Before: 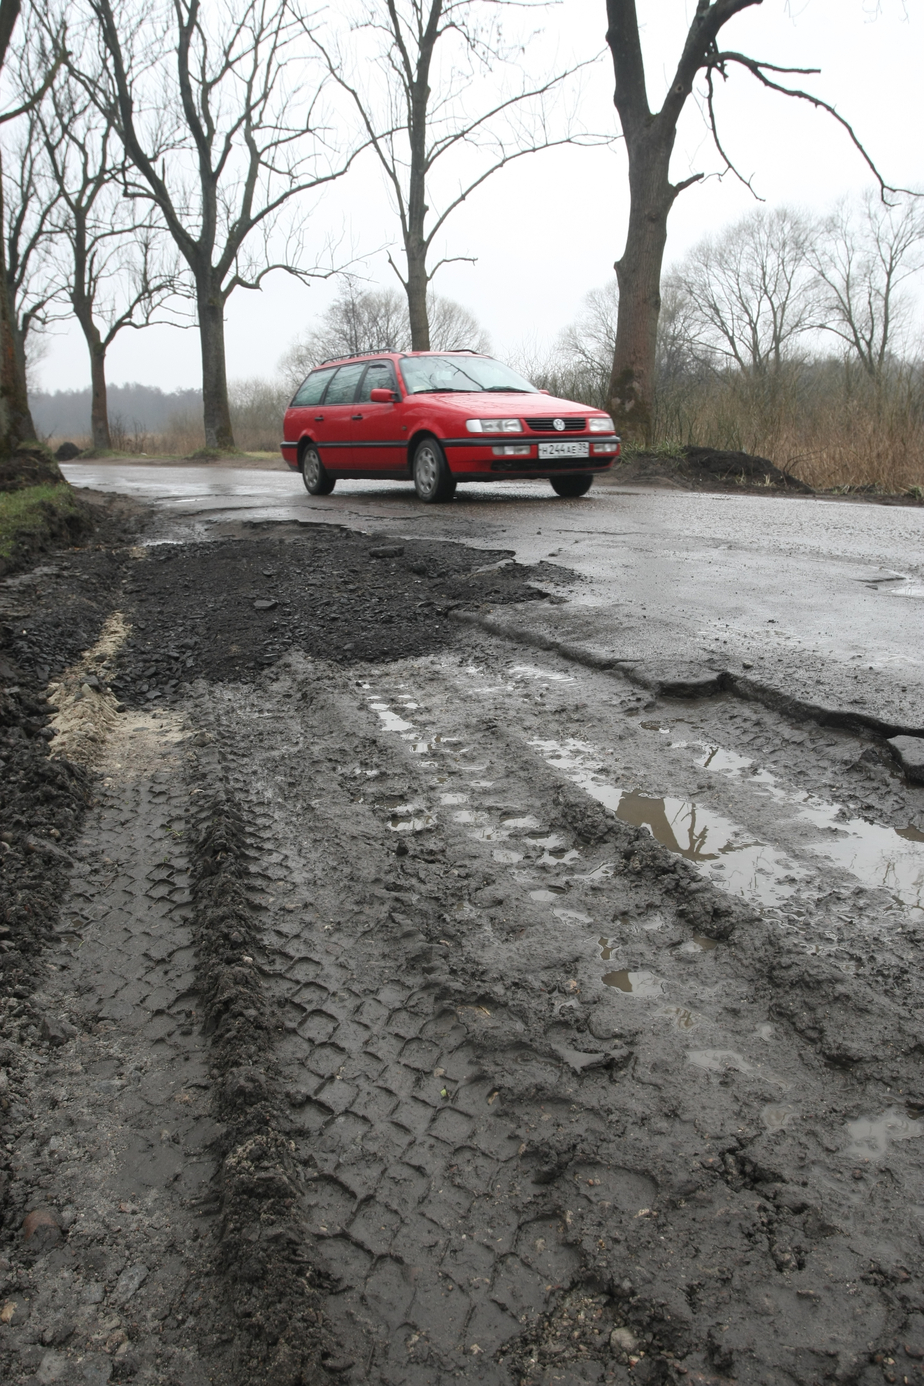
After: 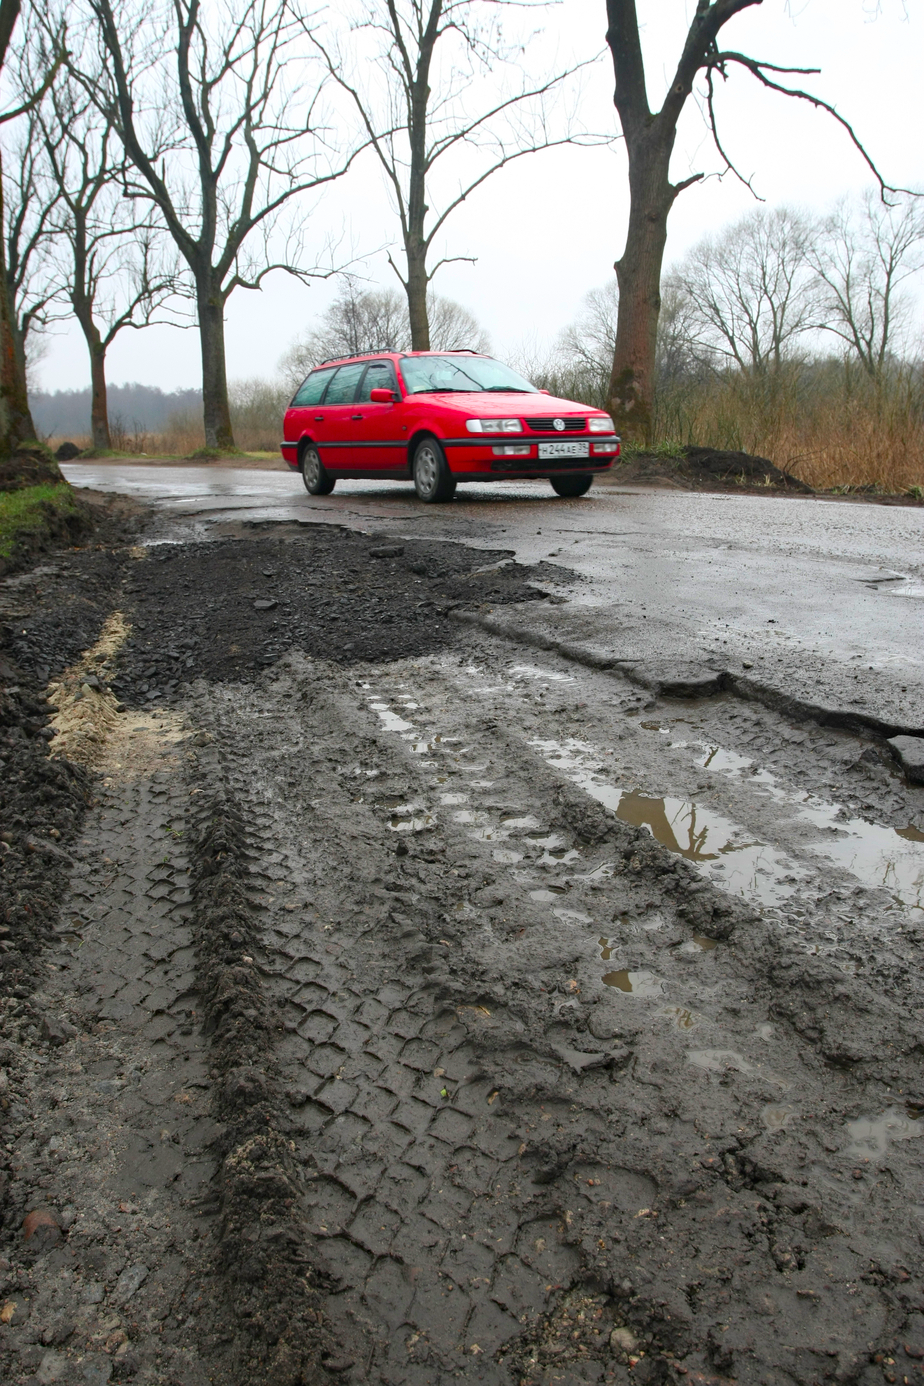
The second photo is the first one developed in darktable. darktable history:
color contrast: green-magenta contrast 1.69, blue-yellow contrast 1.49
contrast brightness saturation: contrast 0.04, saturation 0.07
haze removal: compatibility mode true, adaptive false
